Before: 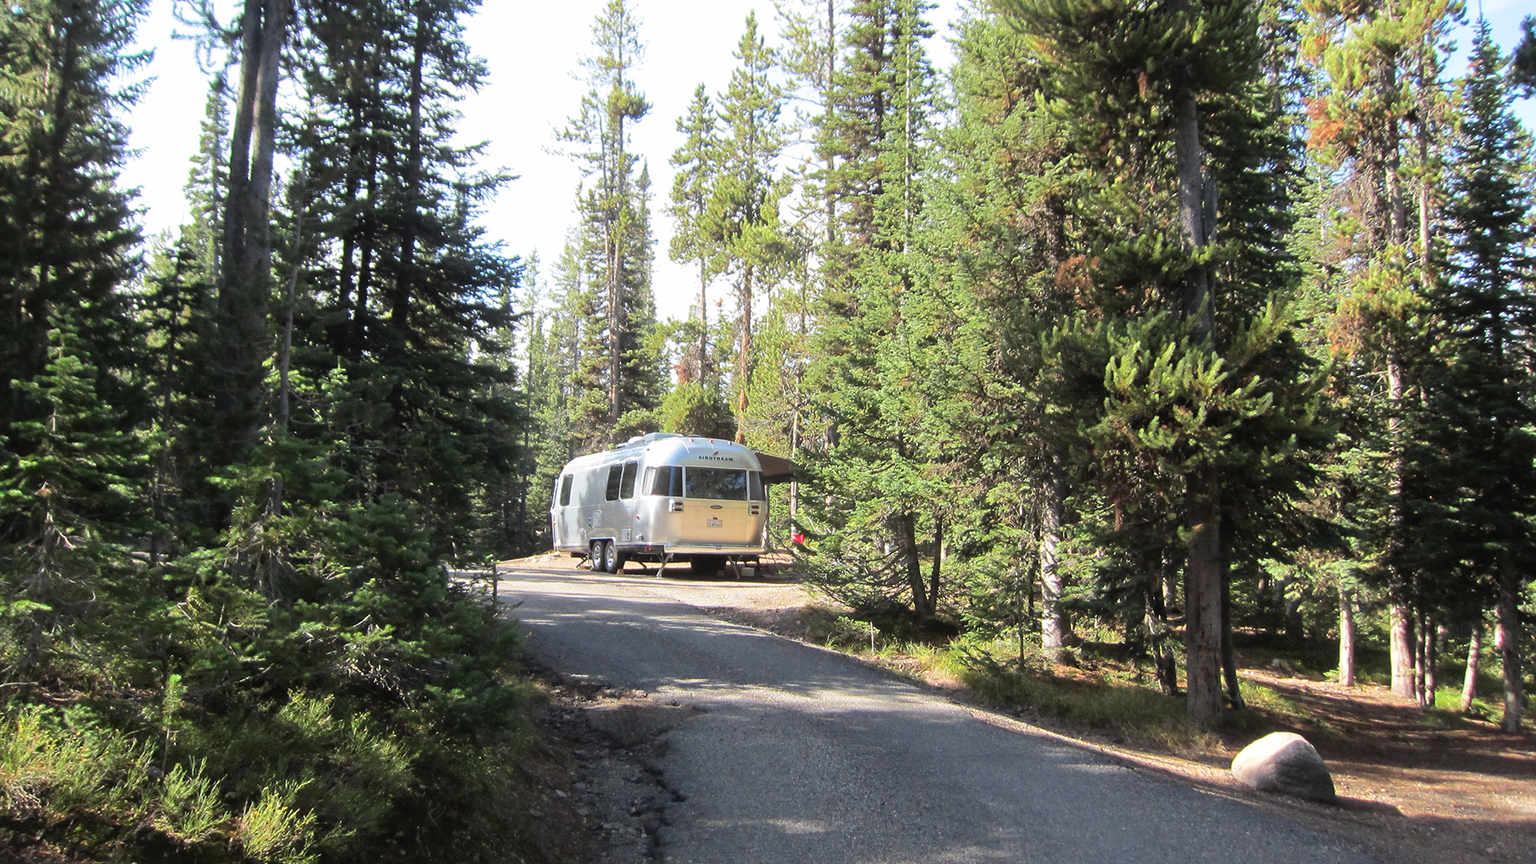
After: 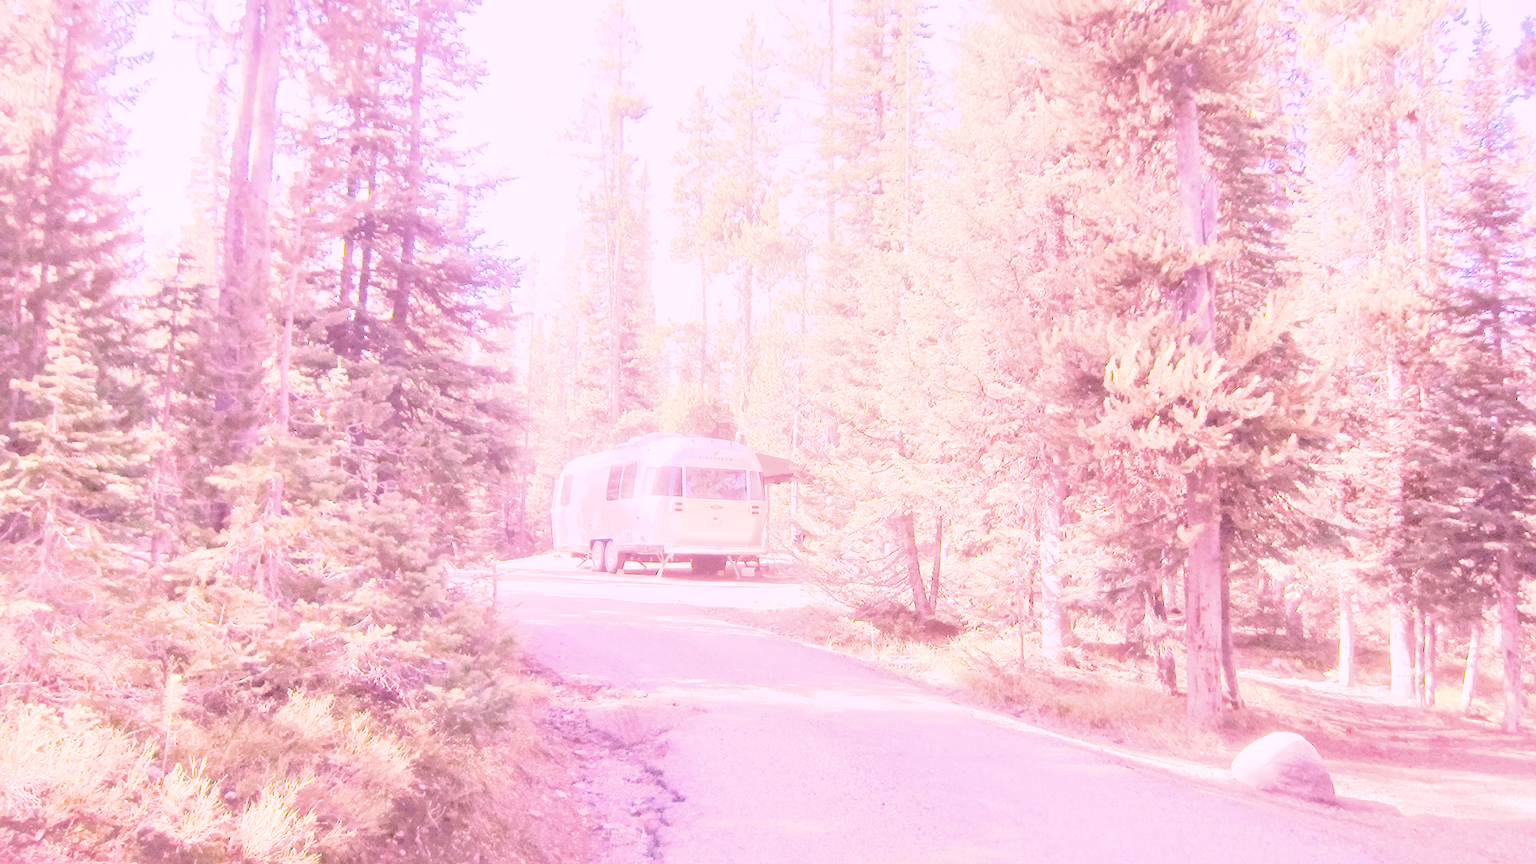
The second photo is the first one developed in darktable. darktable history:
raw chromatic aberrations: on, module defaults
color balance rgb: perceptual saturation grading › global saturation 36%, perceptual brilliance grading › global brilliance 10%, global vibrance 20%
denoise (profiled): preserve shadows 1.18, scattering 0.064, a [-1, 0, 0], b [0, 0, 0], compensate highlight preservation false
hot pixels: on, module defaults
lens correction: scale 1.01, crop 1, focal 85, aperture 3.2, distance 4.38, camera "Canon EOS RP", lens "Canon RF 85mm F2 MACRO IS STM"
raw denoise: x [[0, 0.25, 0.5, 0.75, 1] ×4]
shadows and highlights: shadows 25, highlights -25
tone equalizer "contrast tone curve: soft": -8 EV -0.417 EV, -7 EV -0.389 EV, -6 EV -0.333 EV, -5 EV -0.222 EV, -3 EV 0.222 EV, -2 EV 0.333 EV, -1 EV 0.389 EV, +0 EV 0.417 EV, edges refinement/feathering 500, mask exposure compensation -1.57 EV, preserve details no
exposure: black level correction 0.001, exposure 1.719 EV, compensate exposure bias true, compensate highlight preservation false
filmic rgb: black relative exposure -16 EV, white relative exposure 6.92 EV, hardness 4.7
haze removal: strength 0.1, compatibility mode true, adaptive false
local contrast: on, module defaults
white balance: red 2.107, blue 1.542
highlight reconstruction: method reconstruct in LCh, clipping threshold 1.25, iterations 1, diameter of reconstruction 64 px
